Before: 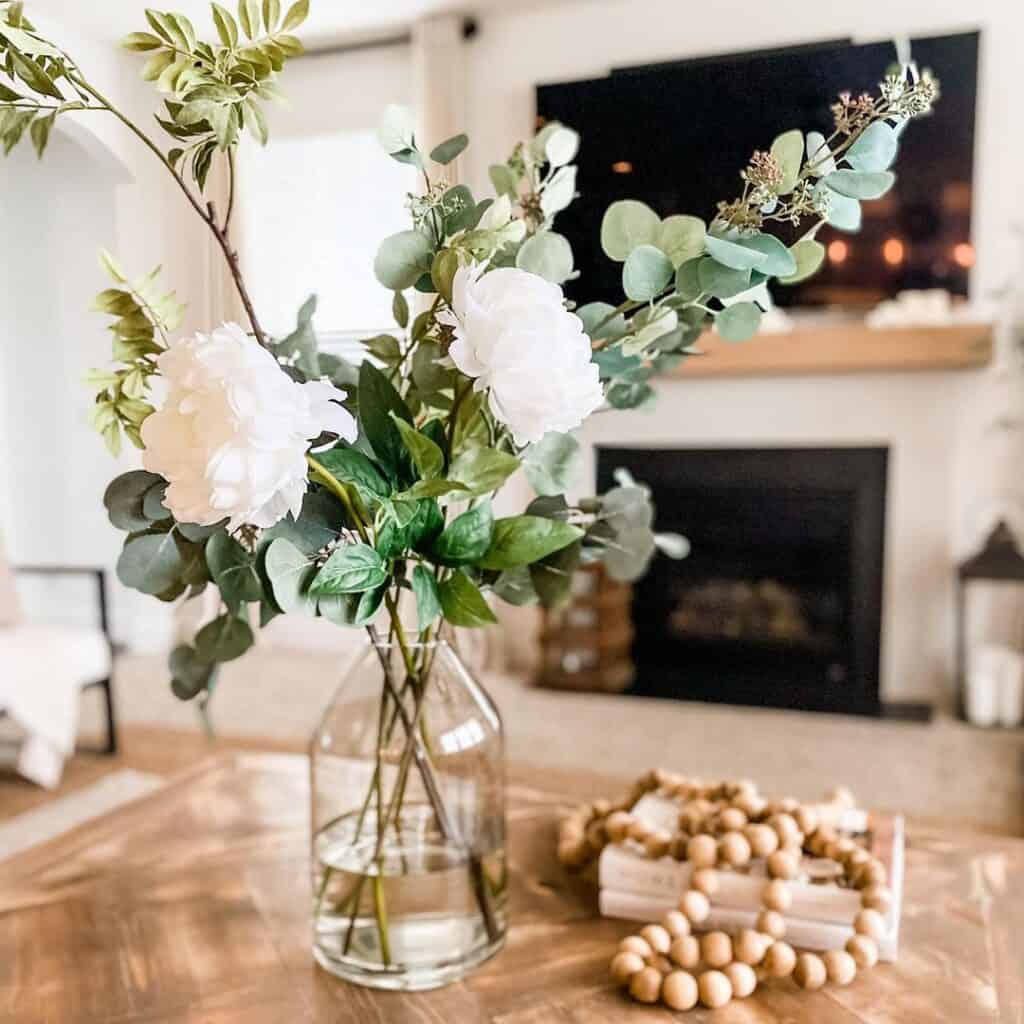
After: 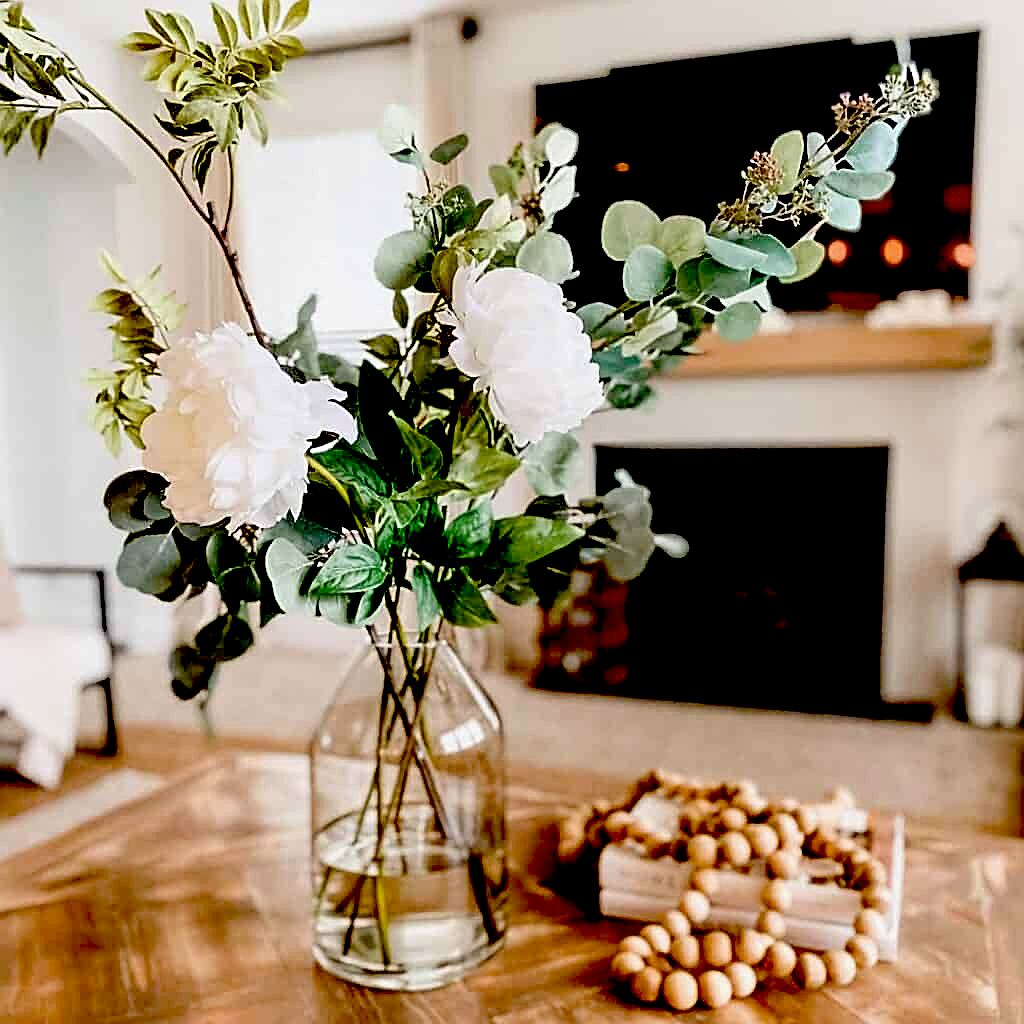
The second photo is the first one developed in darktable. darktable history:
sharpen: on, module defaults
exposure: black level correction 0.099, exposure -0.093 EV, compensate highlight preservation false
